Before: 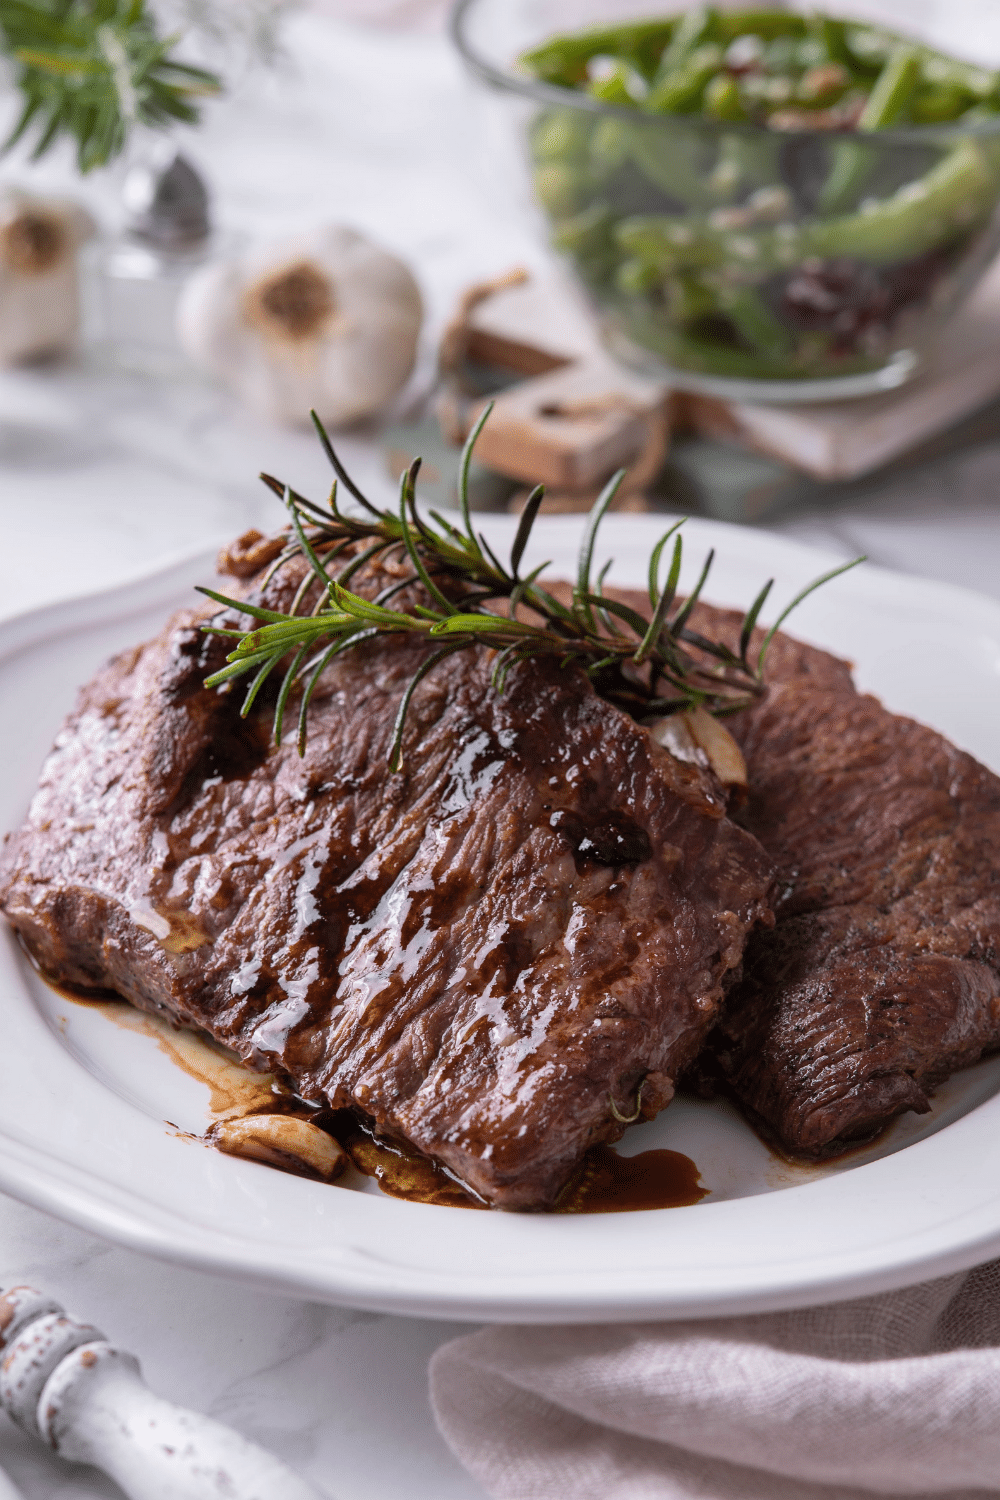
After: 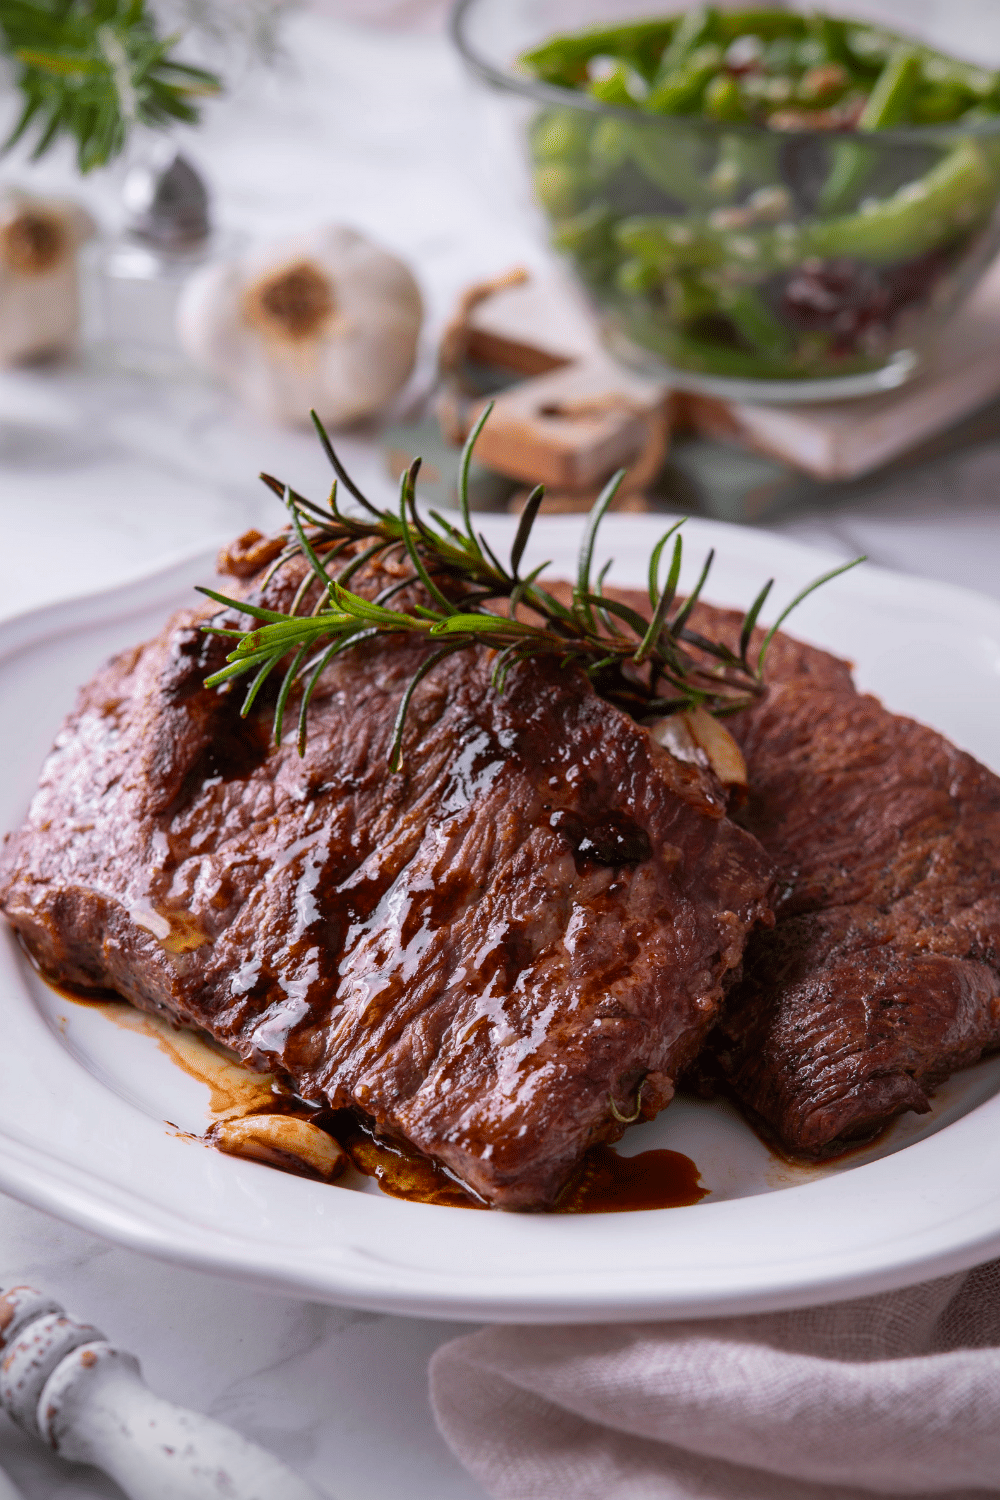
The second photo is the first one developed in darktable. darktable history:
contrast brightness saturation: brightness -0.02, saturation 0.35
vignetting: fall-off start 97.23%, saturation -0.024, center (-0.033, -0.042), width/height ratio 1.179, unbound false
